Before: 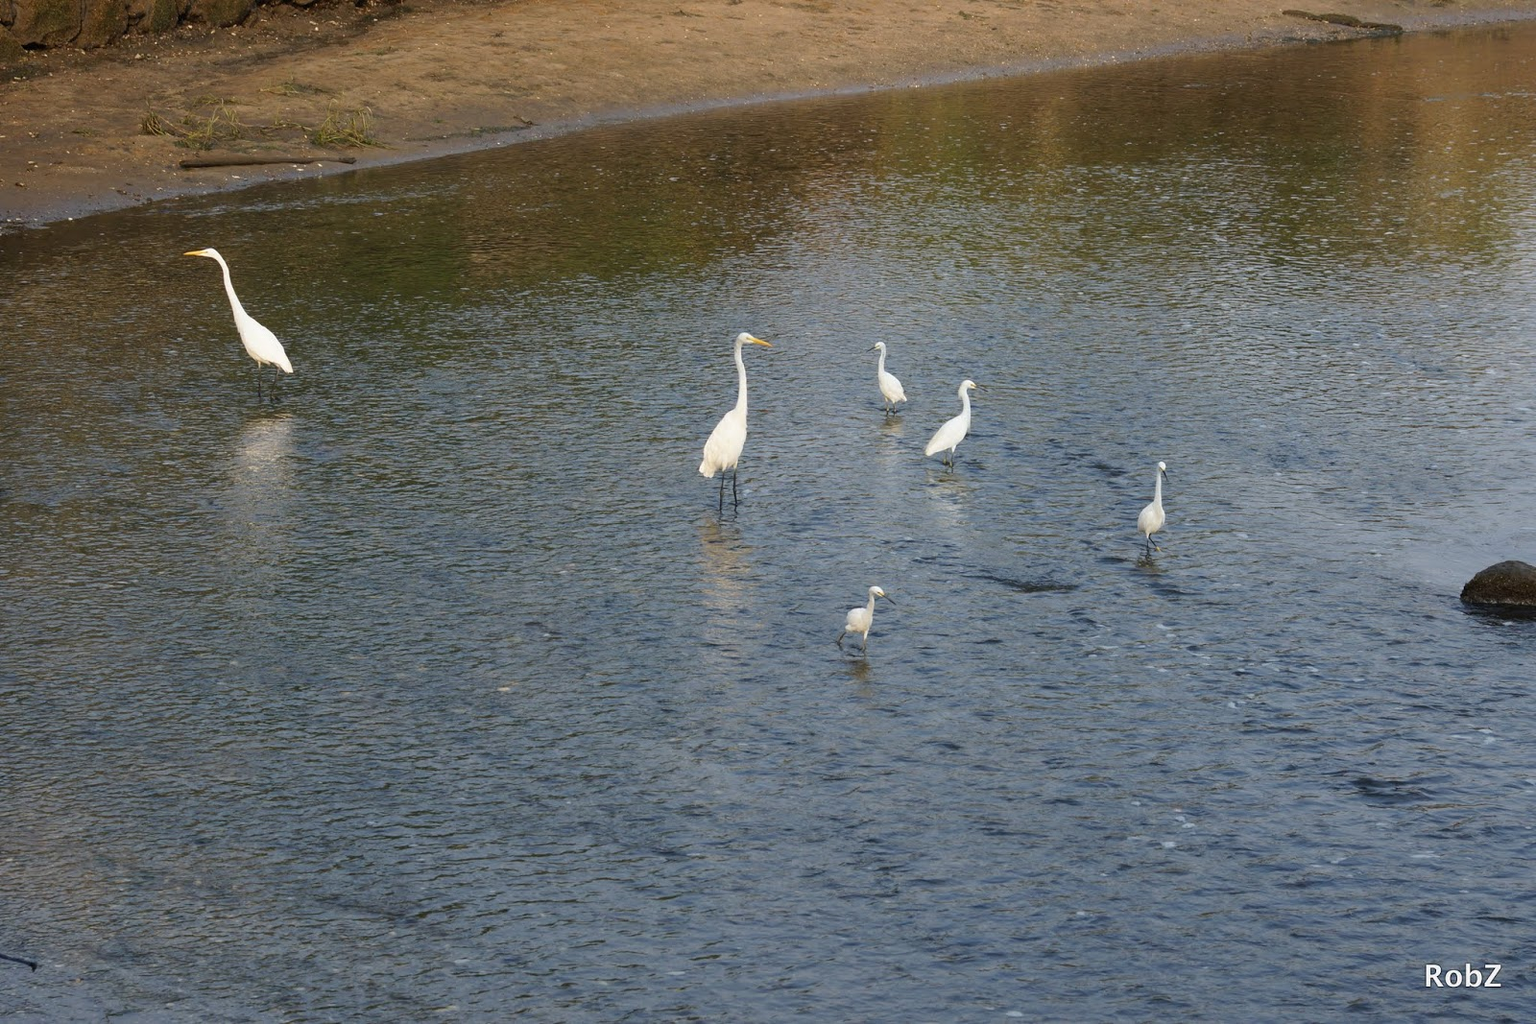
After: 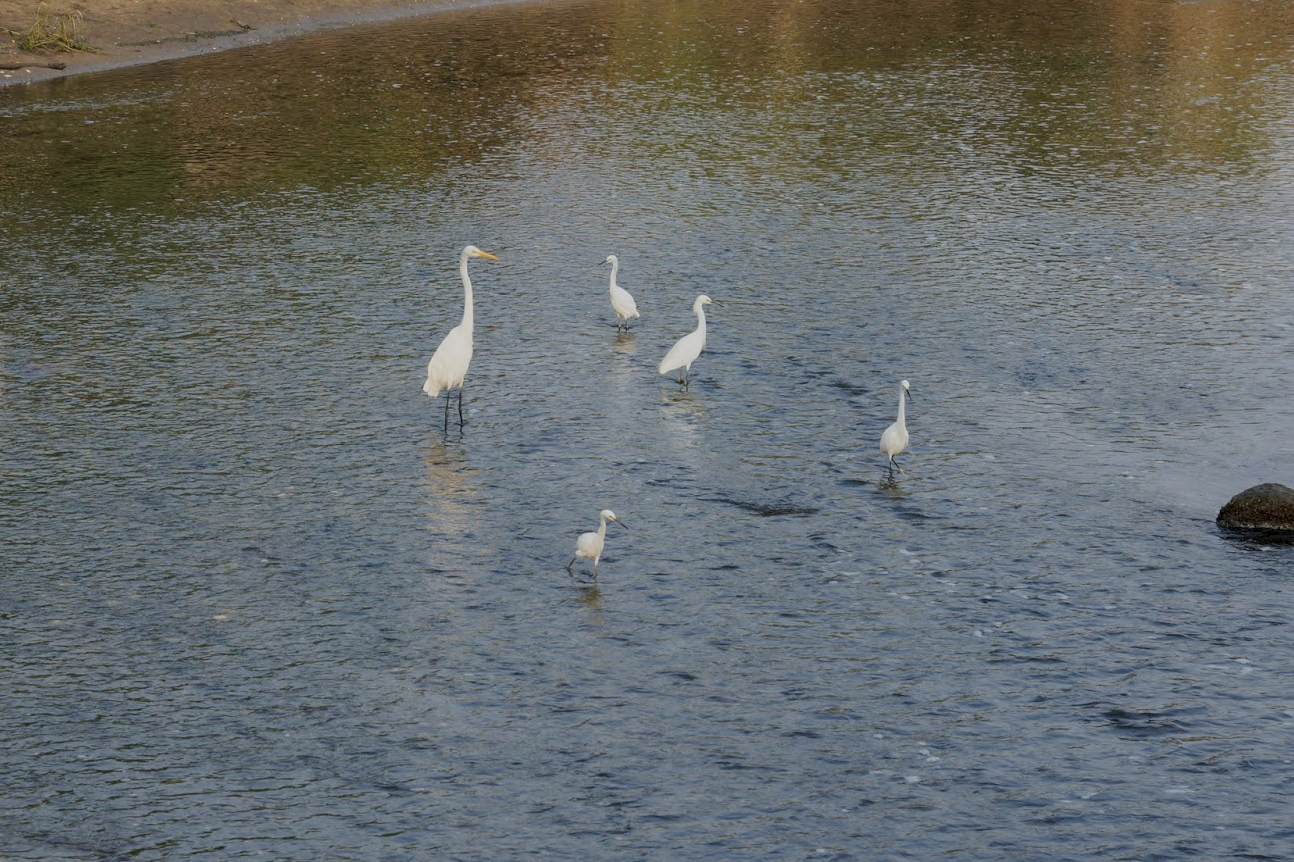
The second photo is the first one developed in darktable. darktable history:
filmic rgb: middle gray luminance 4.53%, black relative exposure -13.04 EV, white relative exposure 5.03 EV, target black luminance 0%, hardness 5.17, latitude 59.57%, contrast 0.772, highlights saturation mix 4.63%, shadows ↔ highlights balance 25.76%
crop: left 19.123%, top 9.528%, right 0%, bottom 9.62%
local contrast: on, module defaults
